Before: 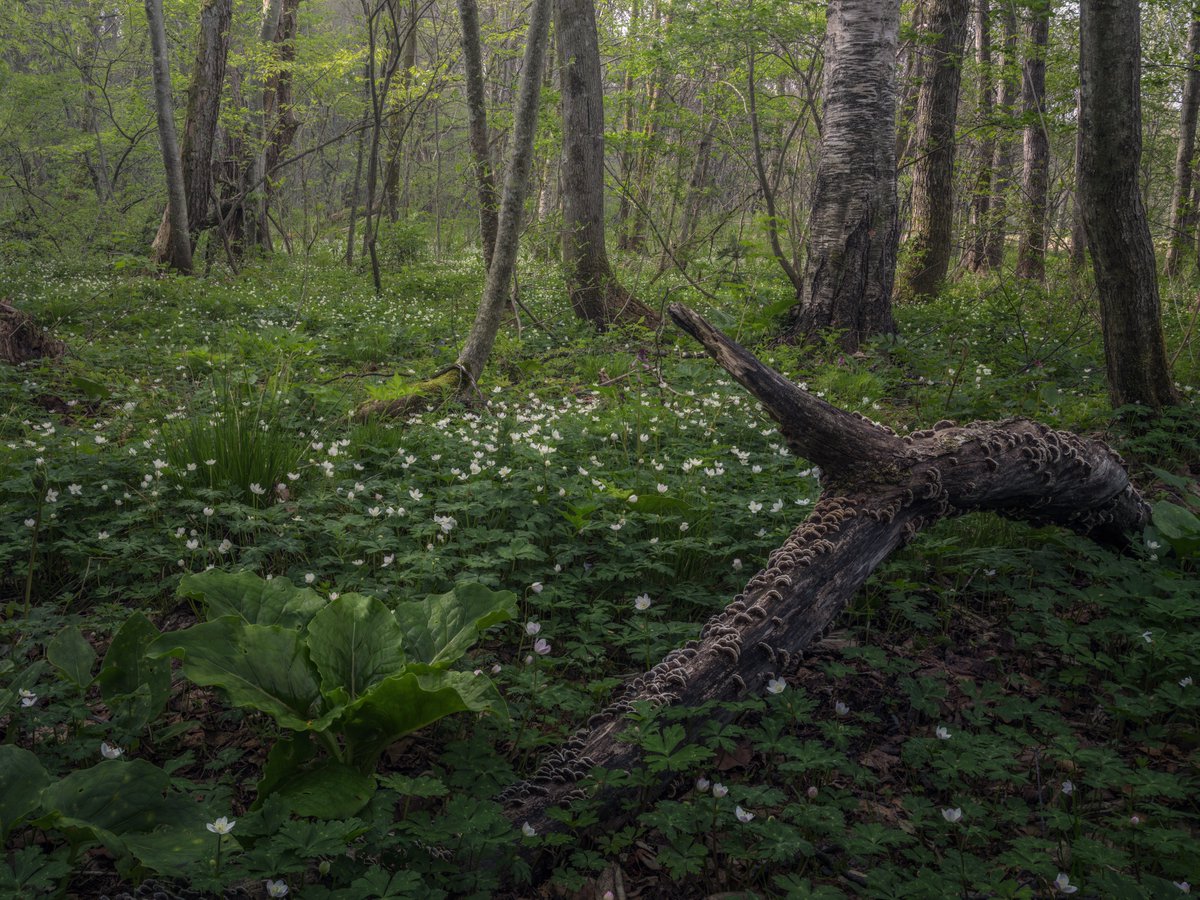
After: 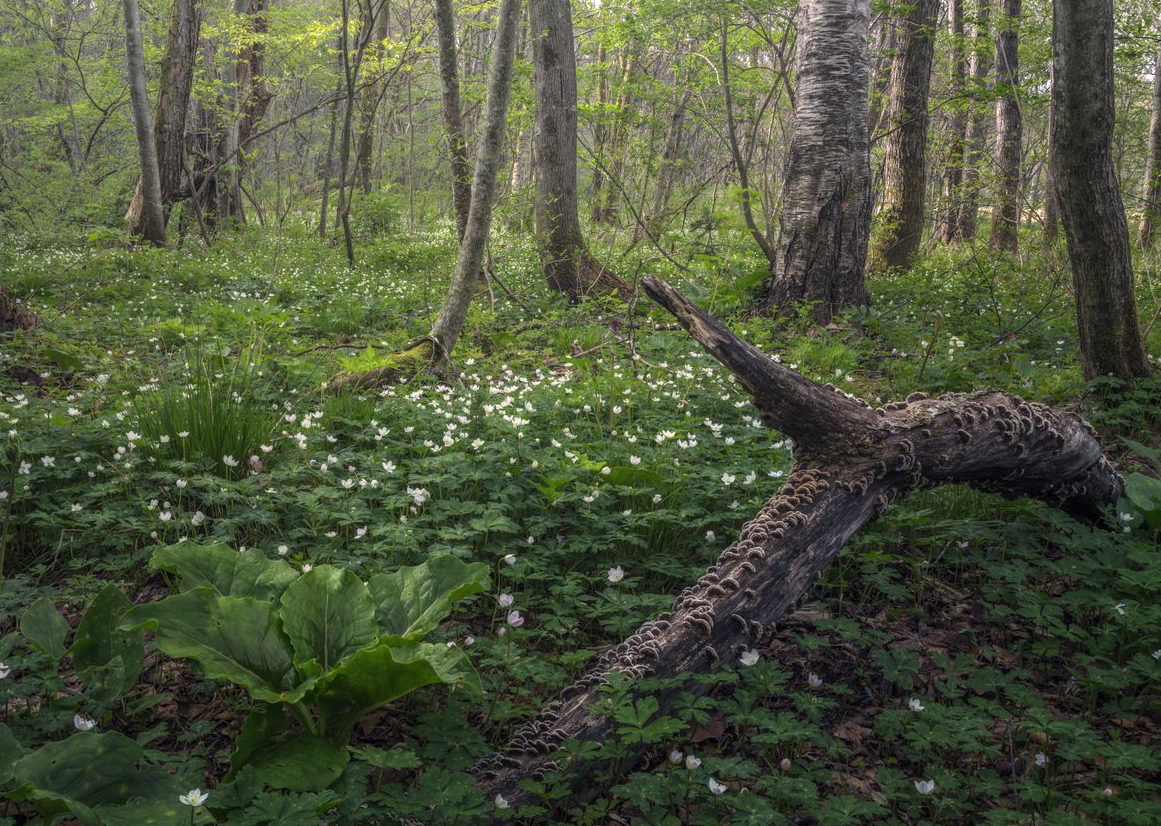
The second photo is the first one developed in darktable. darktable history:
crop: left 2.265%, top 3.181%, right 0.917%, bottom 4.977%
exposure: black level correction 0, exposure 0.694 EV, compensate exposure bias true, compensate highlight preservation false
